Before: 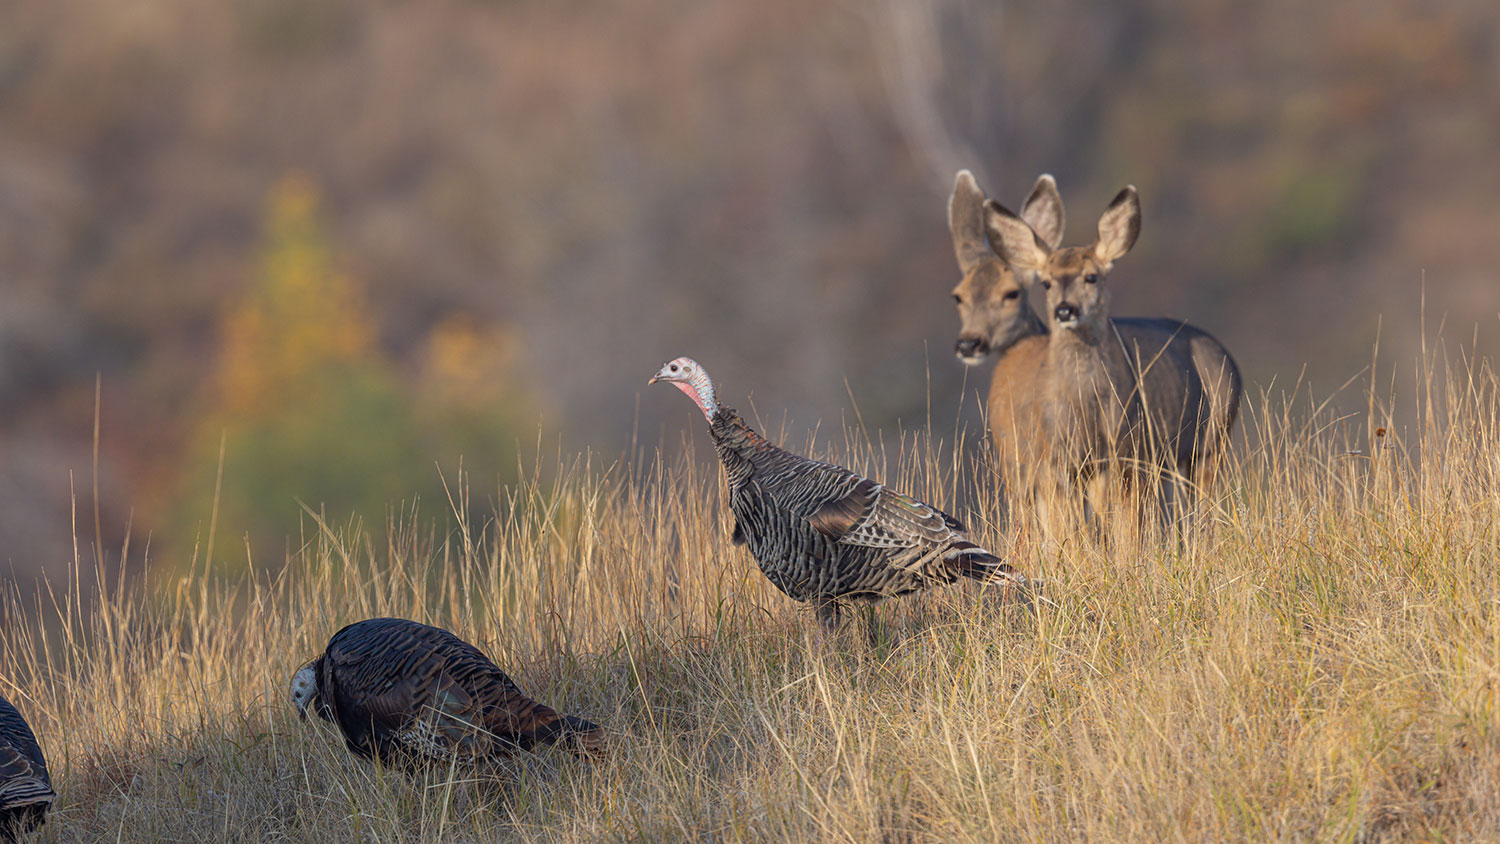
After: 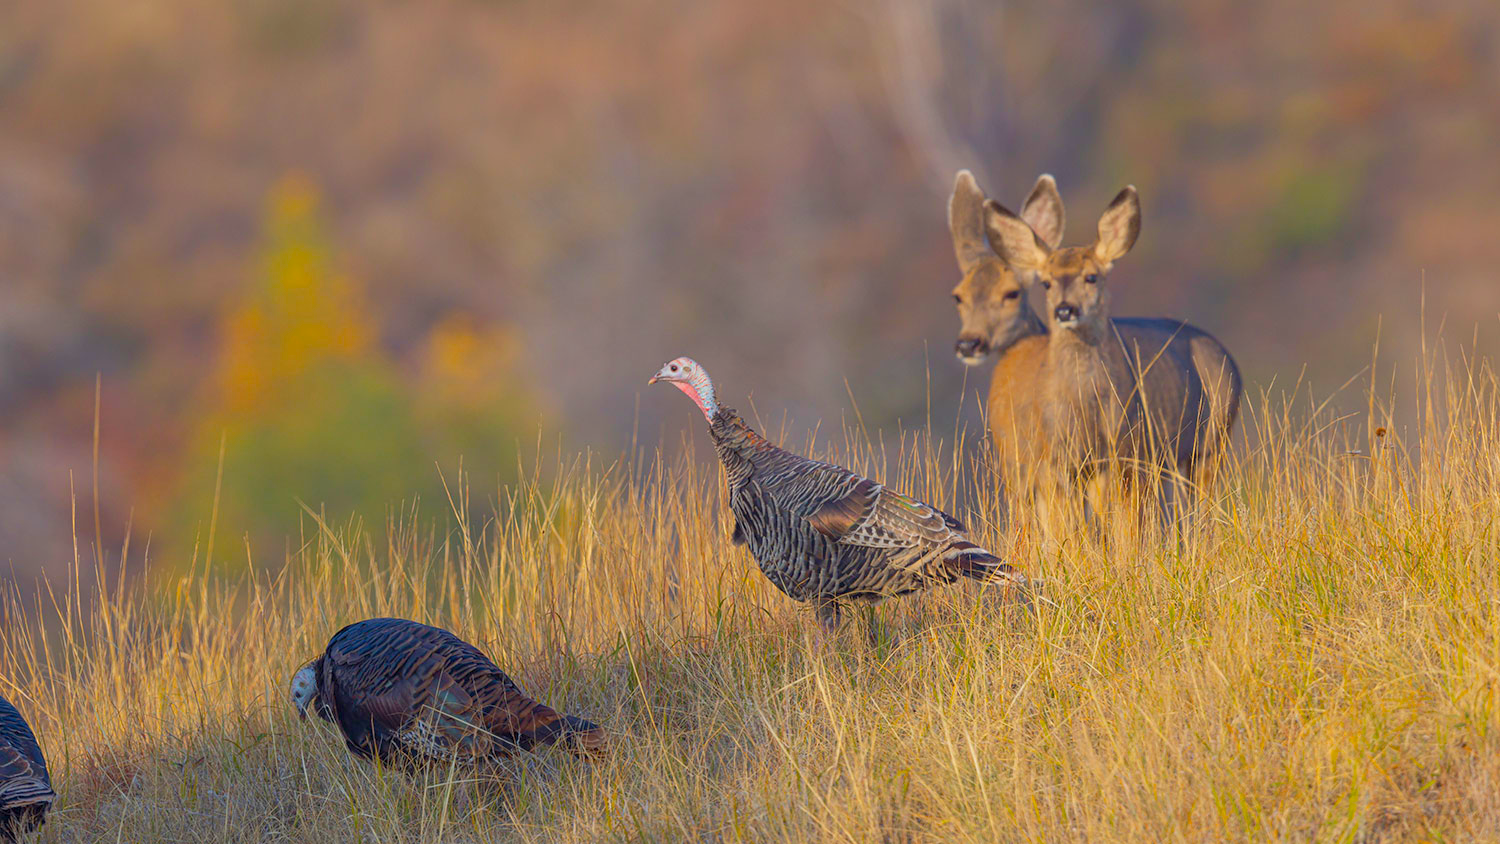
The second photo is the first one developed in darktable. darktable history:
exposure: exposure 0.27 EV, compensate highlight preservation false
velvia: strength 15.12%
color balance rgb: linear chroma grading › global chroma 15.347%, perceptual saturation grading › global saturation 29.361%, contrast -19.655%
tone equalizer: edges refinement/feathering 500, mask exposure compensation -1.57 EV, preserve details no
